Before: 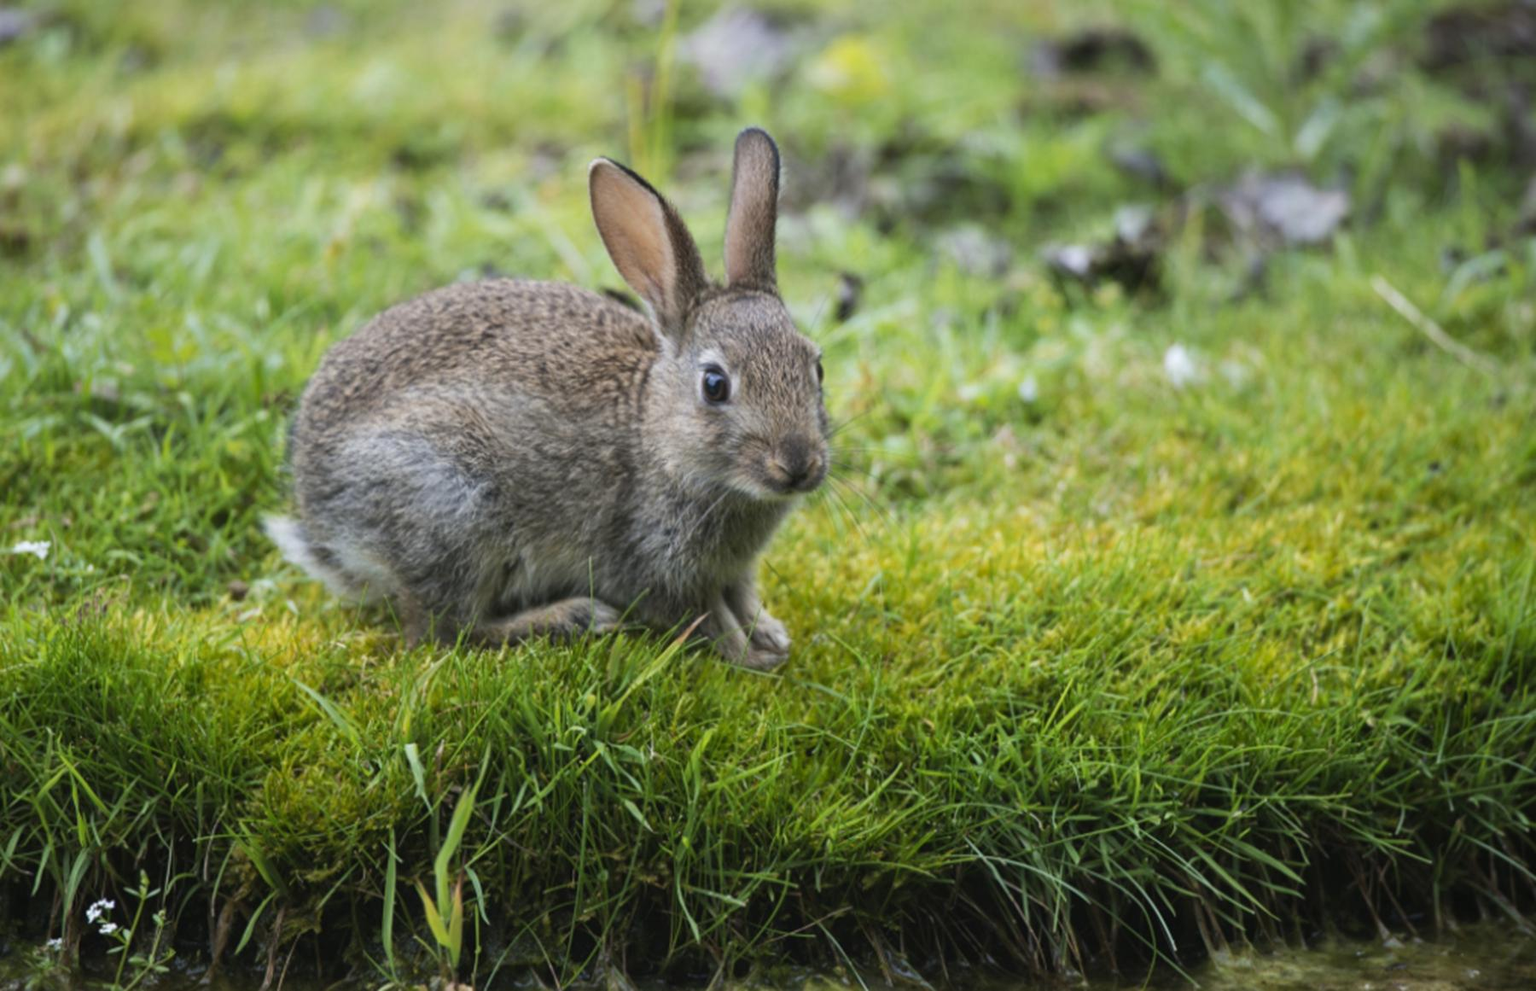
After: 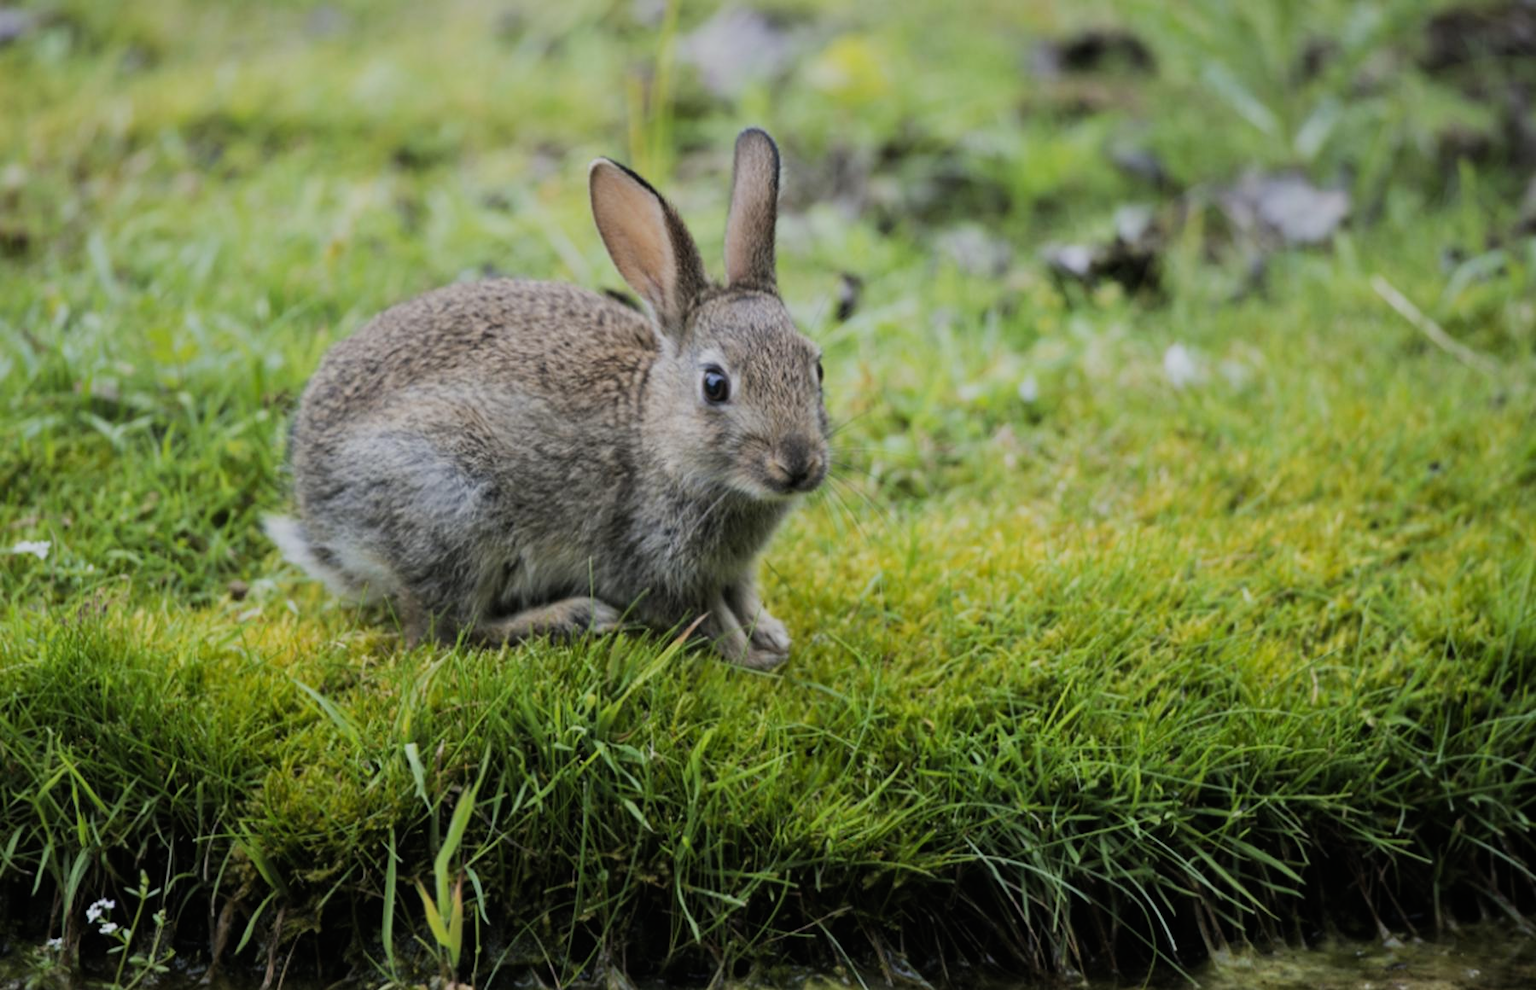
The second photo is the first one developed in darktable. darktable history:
filmic rgb: black relative exposure -7.65 EV, white relative exposure 4.56 EV, threshold 2.98 EV, hardness 3.61, contrast 1.05, enable highlight reconstruction true
